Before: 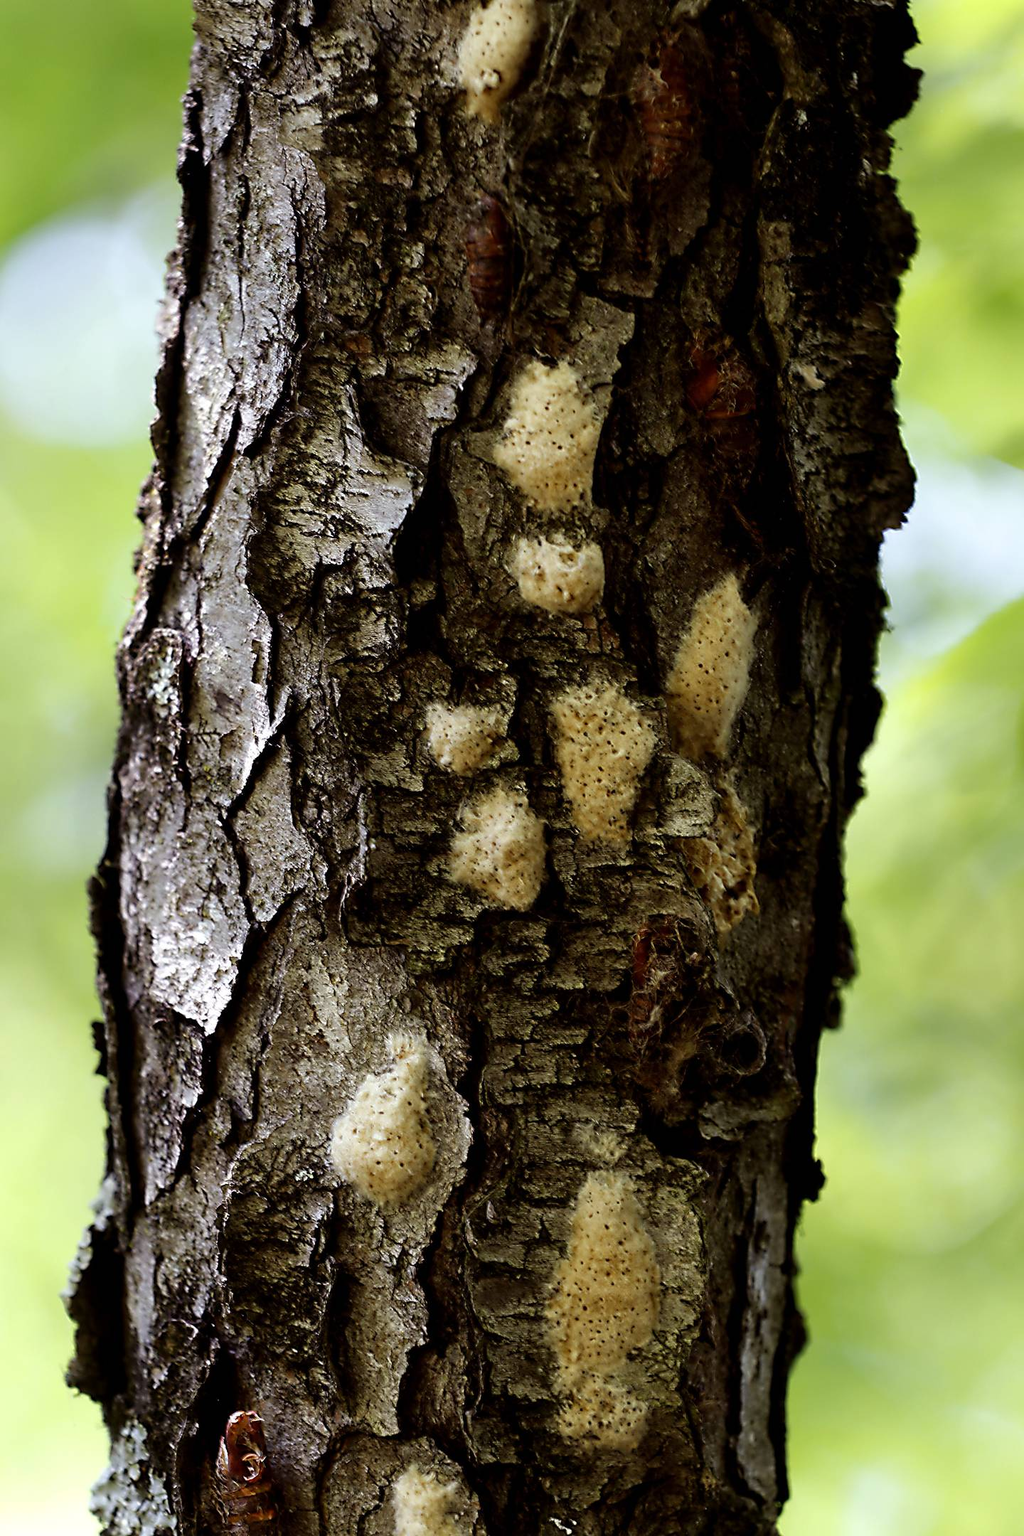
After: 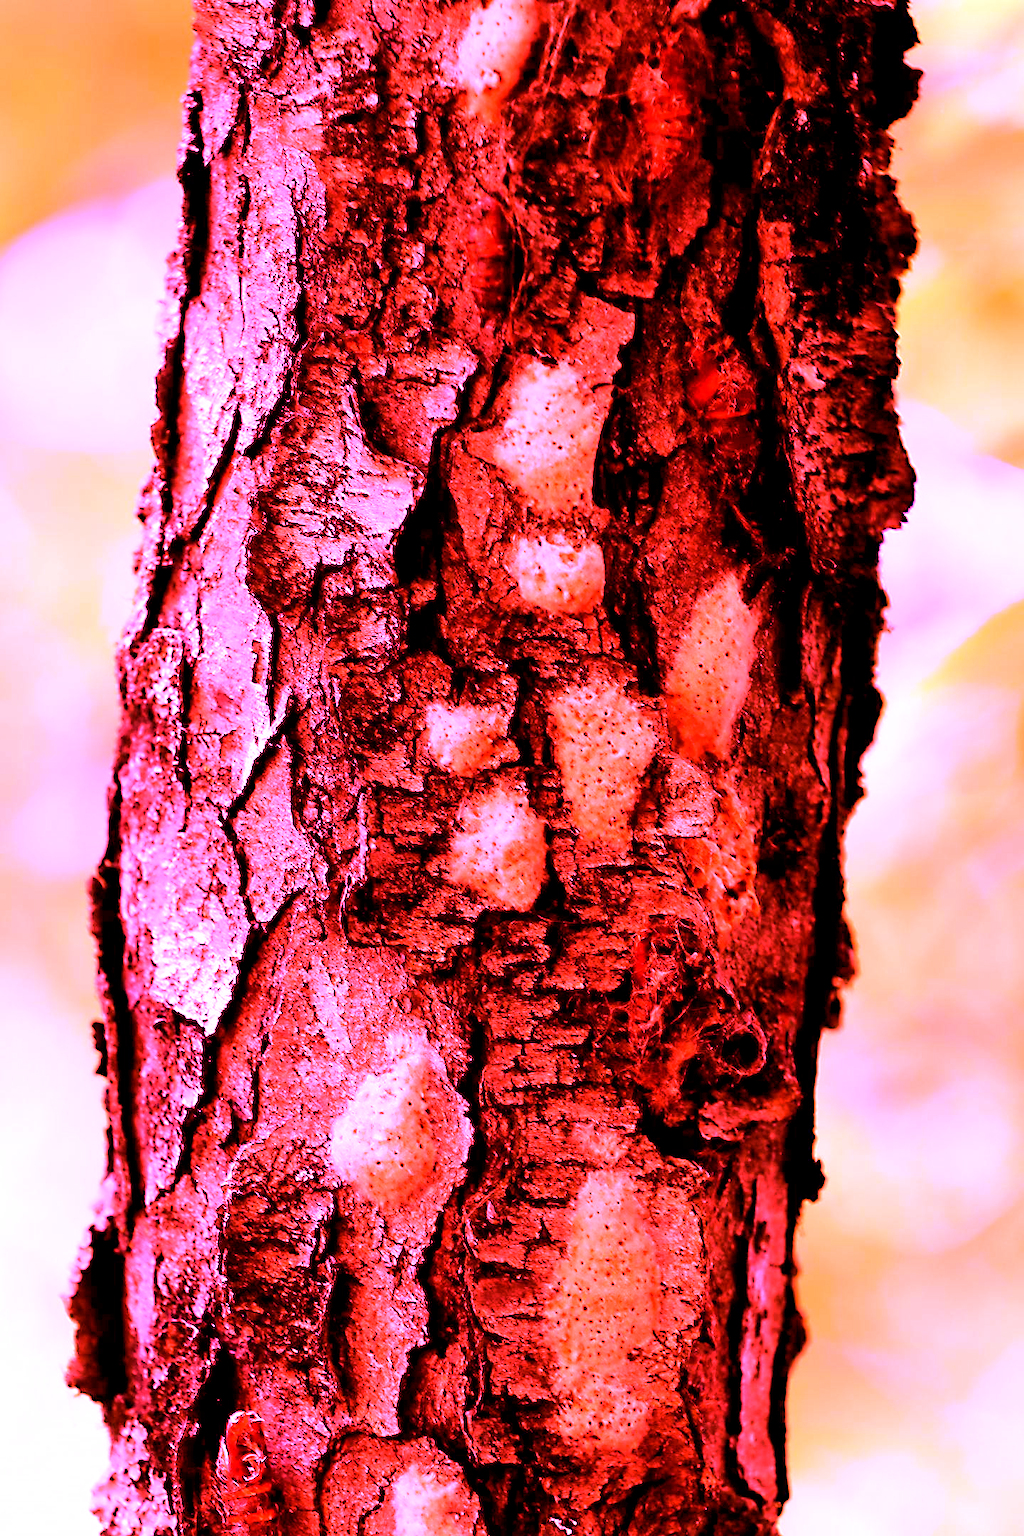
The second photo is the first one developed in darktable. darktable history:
color balance: contrast fulcrum 17.78%
white balance: red 4.26, blue 1.802
